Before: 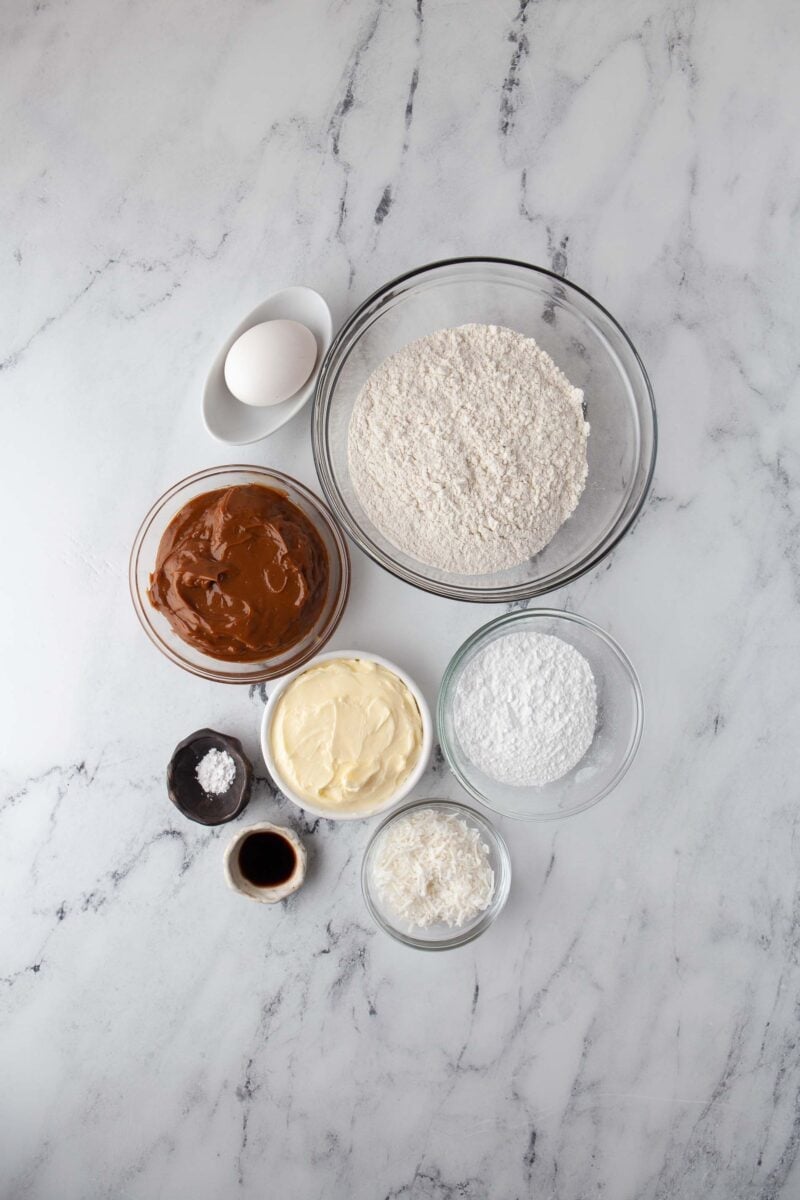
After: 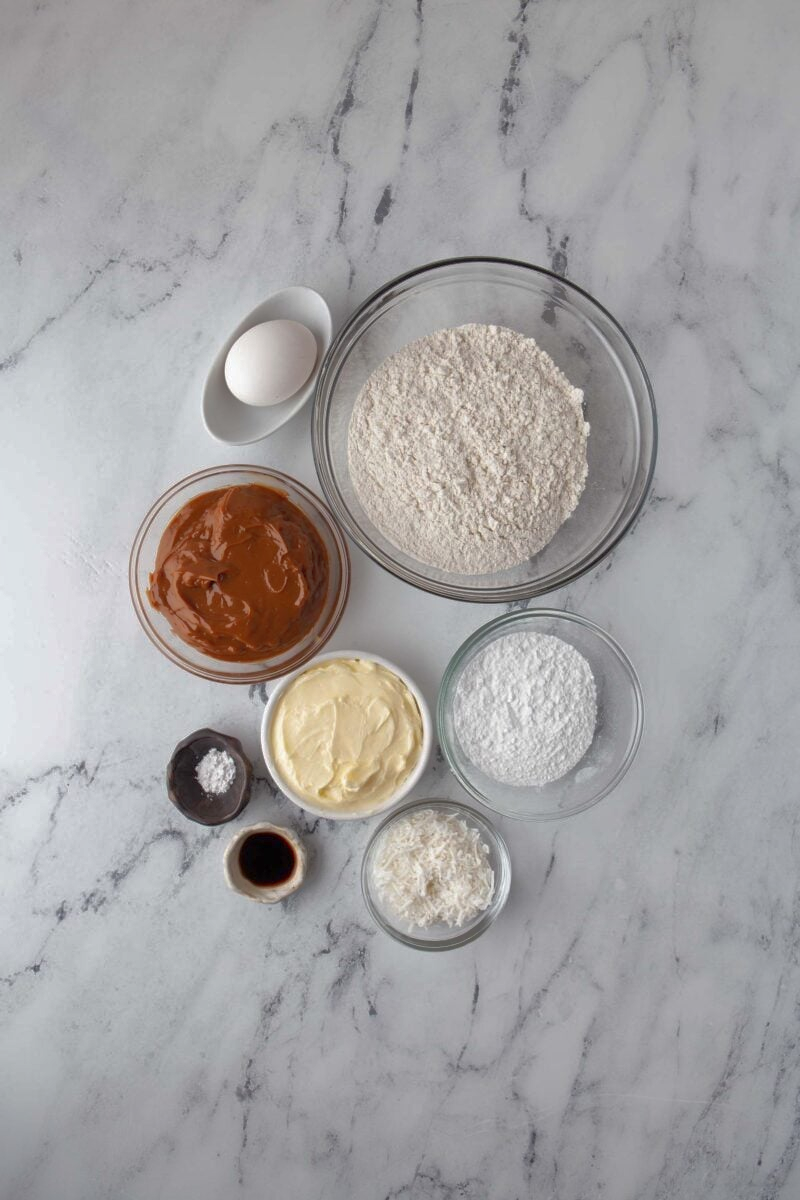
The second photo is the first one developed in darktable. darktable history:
shadows and highlights: highlights -60
